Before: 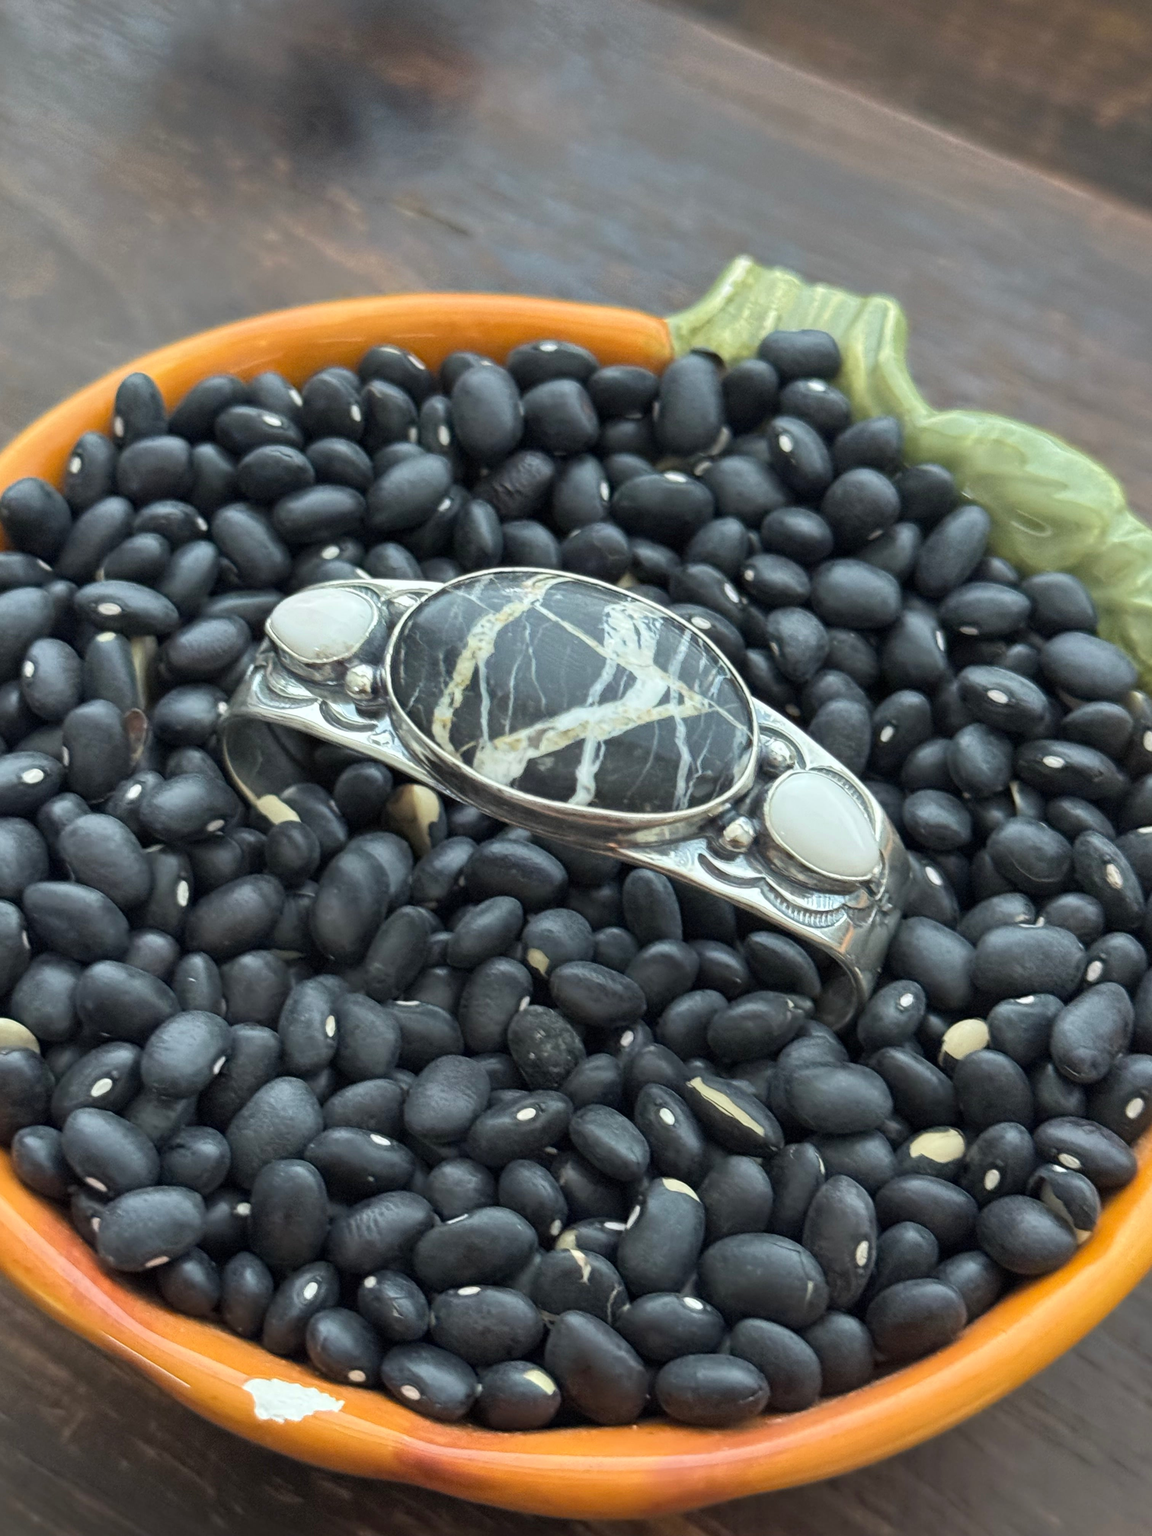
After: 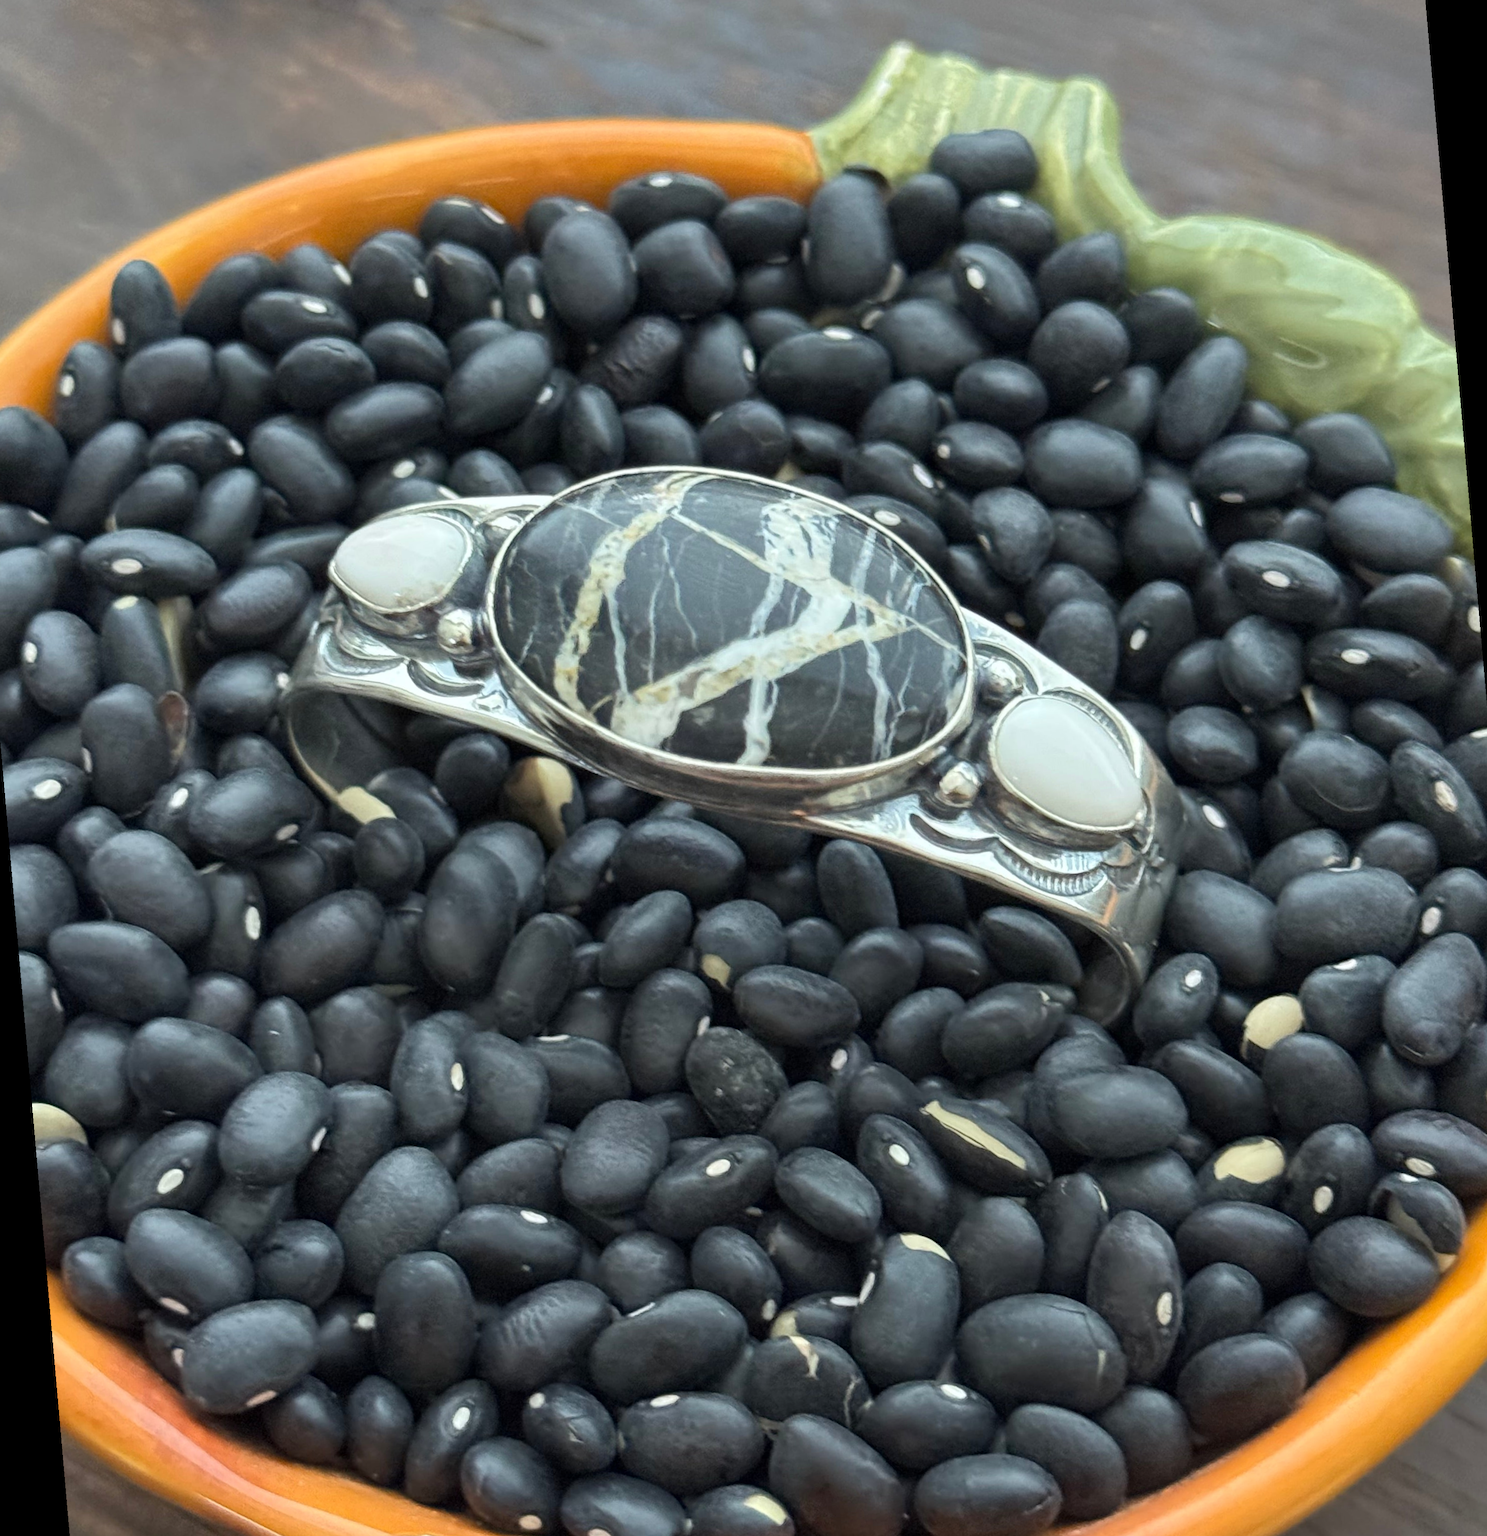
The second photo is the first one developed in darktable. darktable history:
crop and rotate: top 6.25%
rotate and perspective: rotation -5°, crop left 0.05, crop right 0.952, crop top 0.11, crop bottom 0.89
